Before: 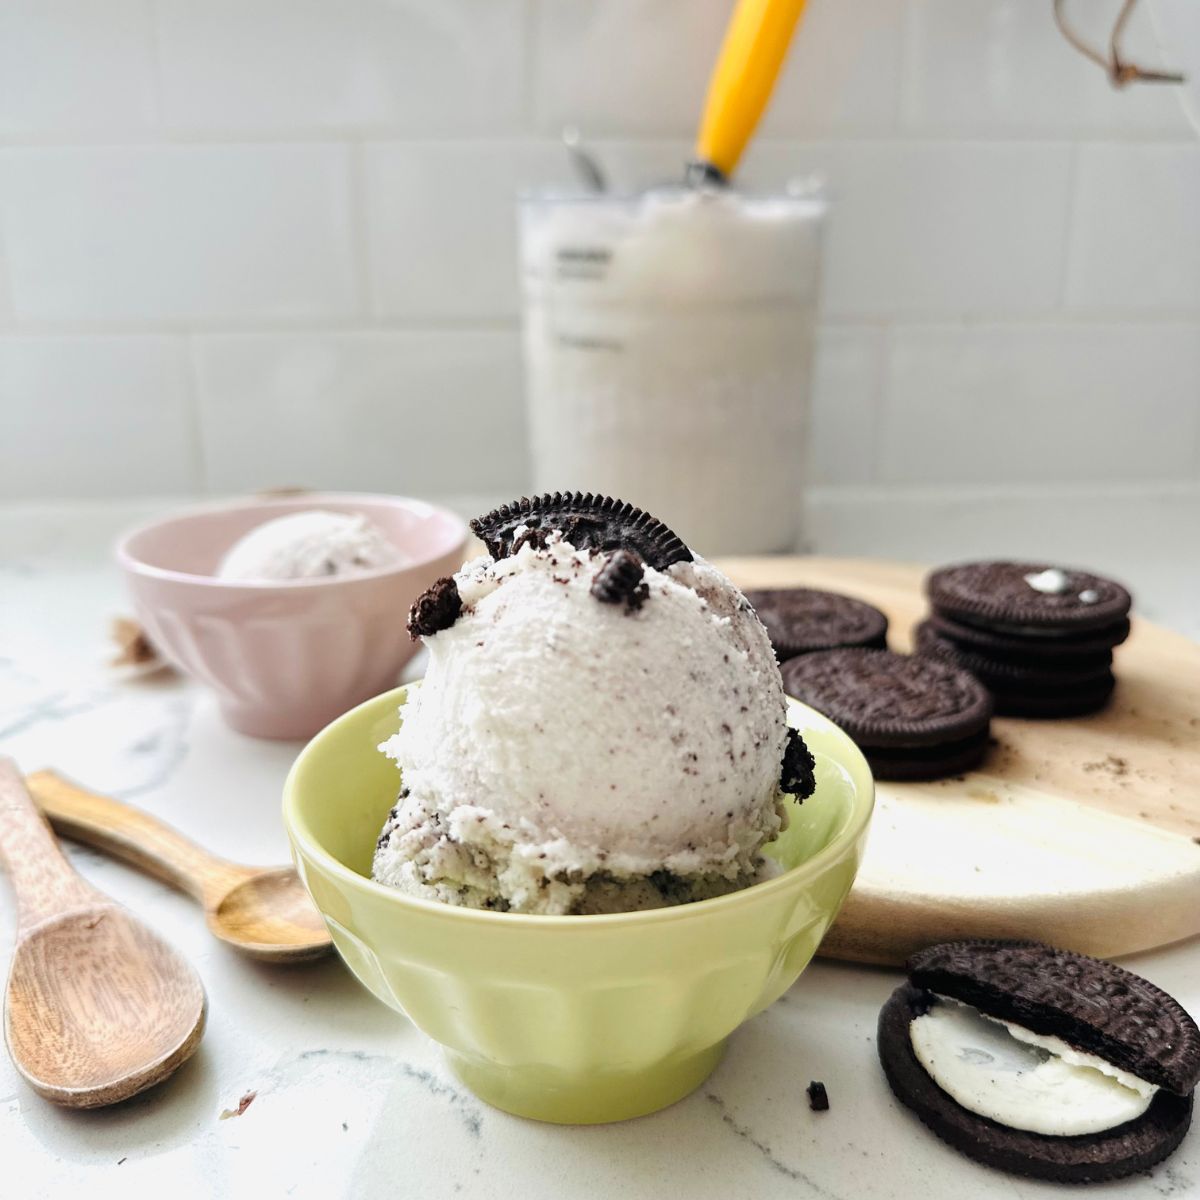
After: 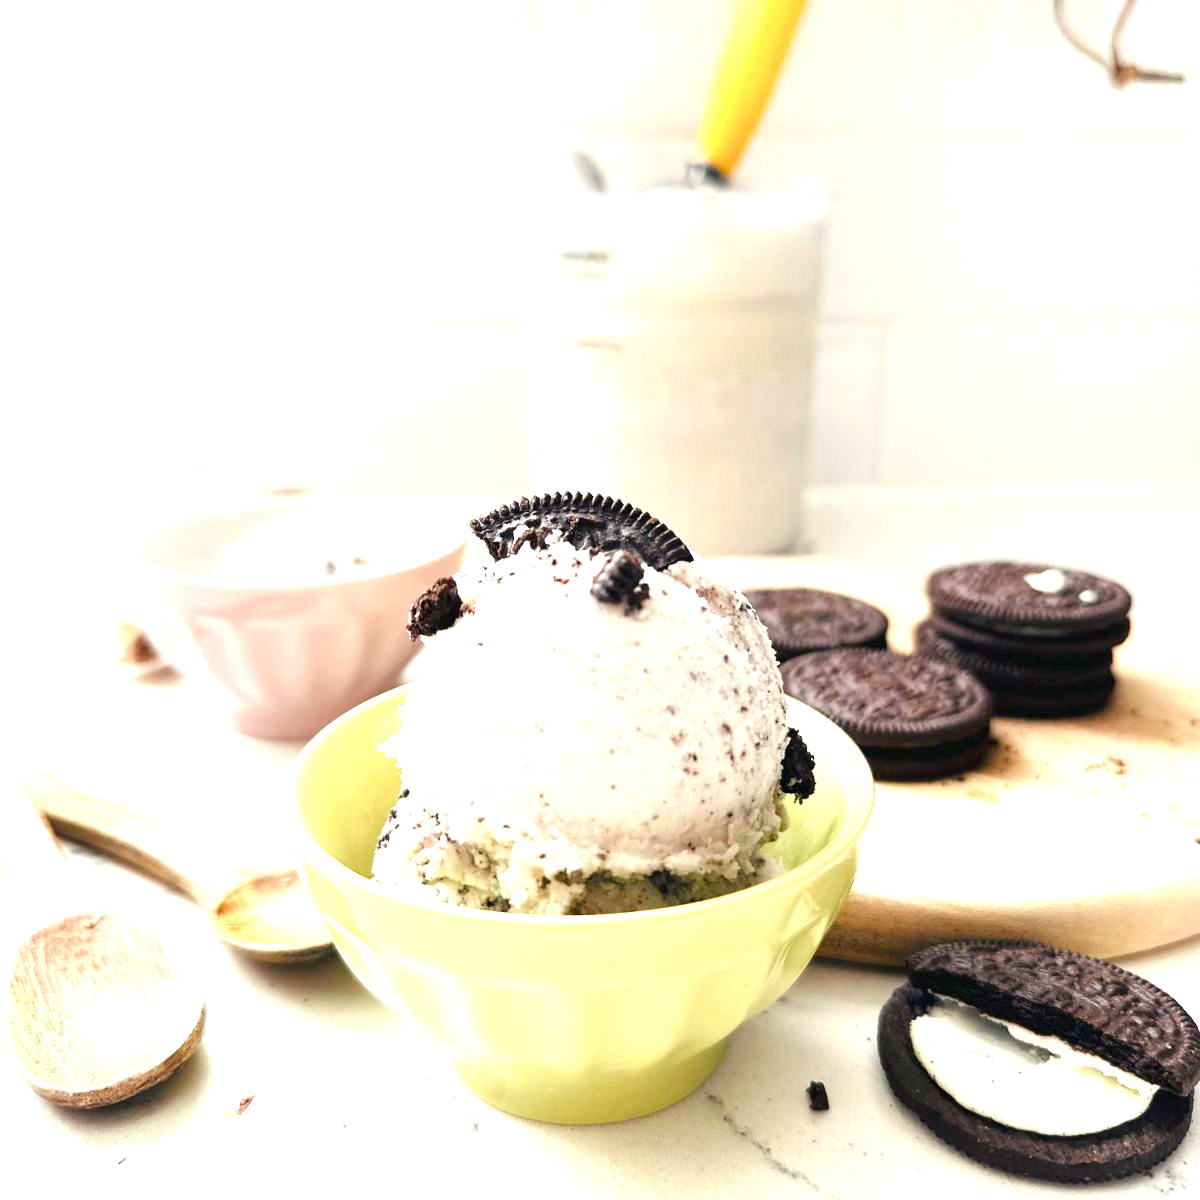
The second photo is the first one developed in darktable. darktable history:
color balance rgb: highlights gain › chroma 2.058%, highlights gain › hue 73.63°, perceptual saturation grading › global saturation 0.09%, perceptual saturation grading › highlights -8.754%, perceptual saturation grading › mid-tones 18.162%, perceptual saturation grading › shadows 29.033%
exposure: black level correction 0, exposure 1.2 EV, compensate highlight preservation false
